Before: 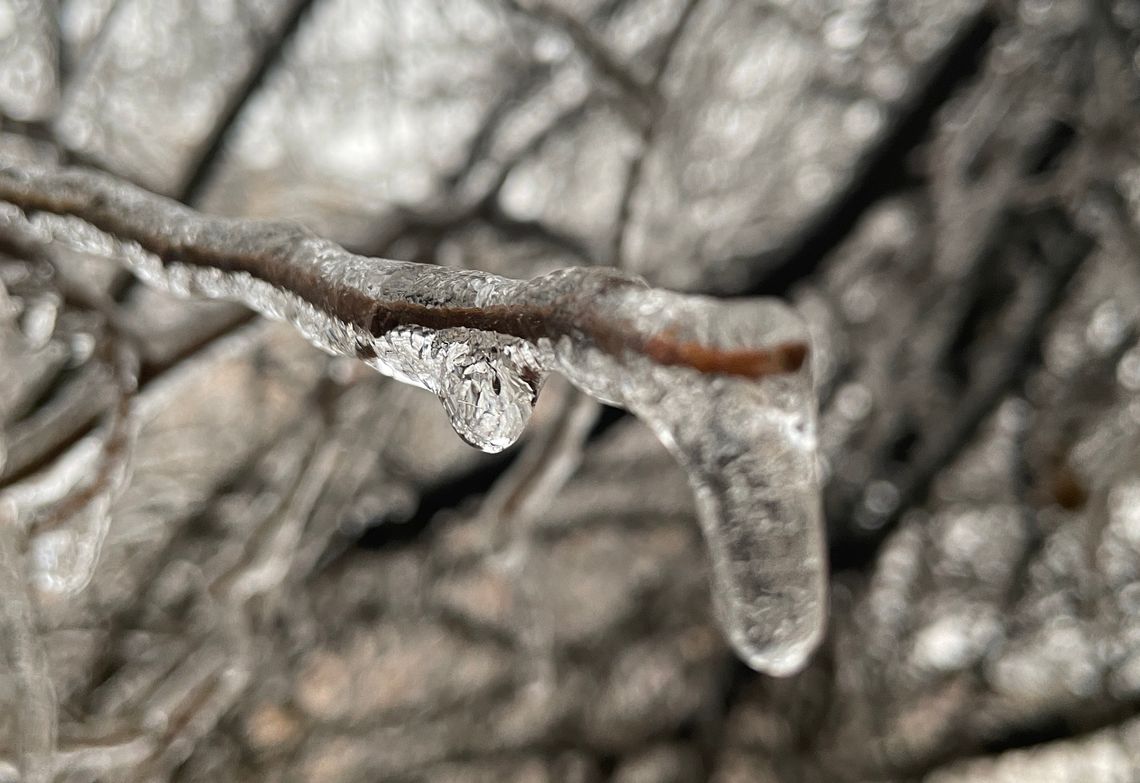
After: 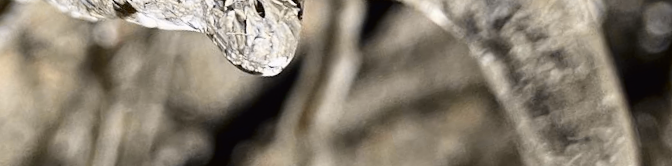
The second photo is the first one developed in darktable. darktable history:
tone curve: curves: ch0 [(0, 0.011) (0.053, 0.026) (0.174, 0.115) (0.416, 0.417) (0.697, 0.758) (0.852, 0.902) (0.991, 0.981)]; ch1 [(0, 0) (0.264, 0.22) (0.407, 0.373) (0.463, 0.457) (0.492, 0.5) (0.512, 0.511) (0.54, 0.543) (0.585, 0.617) (0.659, 0.686) (0.78, 0.8) (1, 1)]; ch2 [(0, 0) (0.438, 0.449) (0.473, 0.469) (0.503, 0.5) (0.523, 0.534) (0.562, 0.591) (0.612, 0.627) (0.701, 0.707) (1, 1)], color space Lab, independent channels, preserve colors none
rotate and perspective: rotation -14.8°, crop left 0.1, crop right 0.903, crop top 0.25, crop bottom 0.748
crop: left 18.091%, top 51.13%, right 17.525%, bottom 16.85%
